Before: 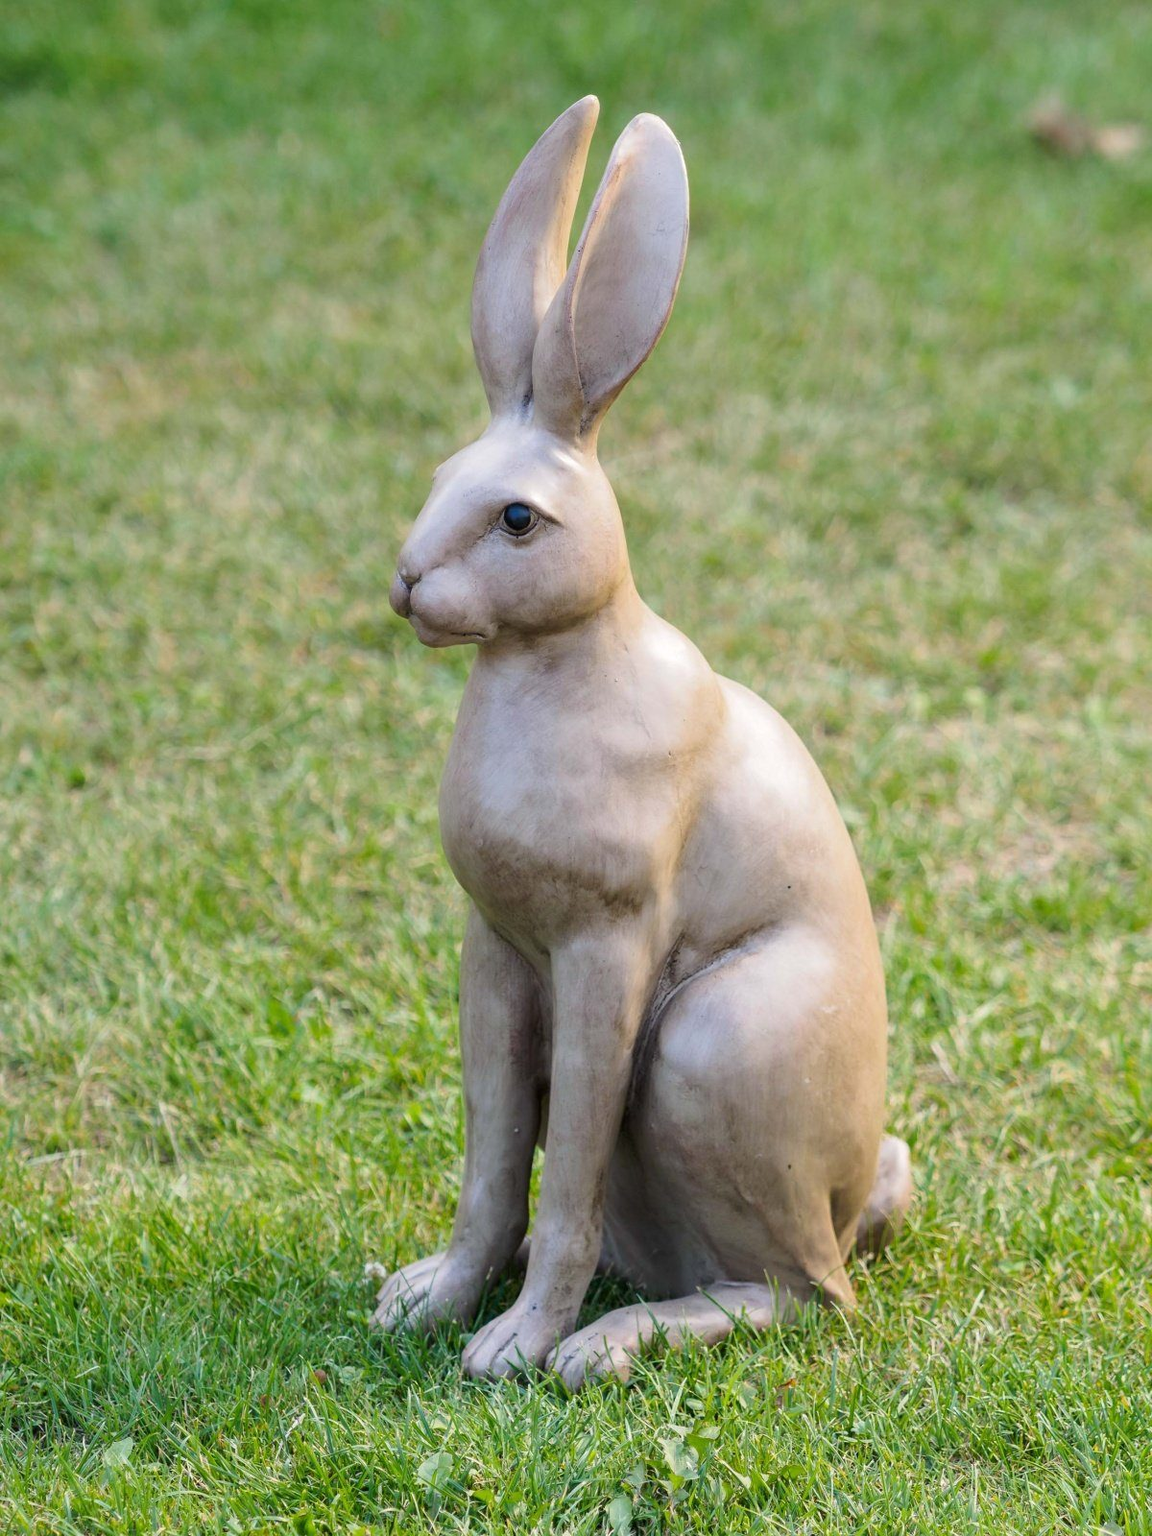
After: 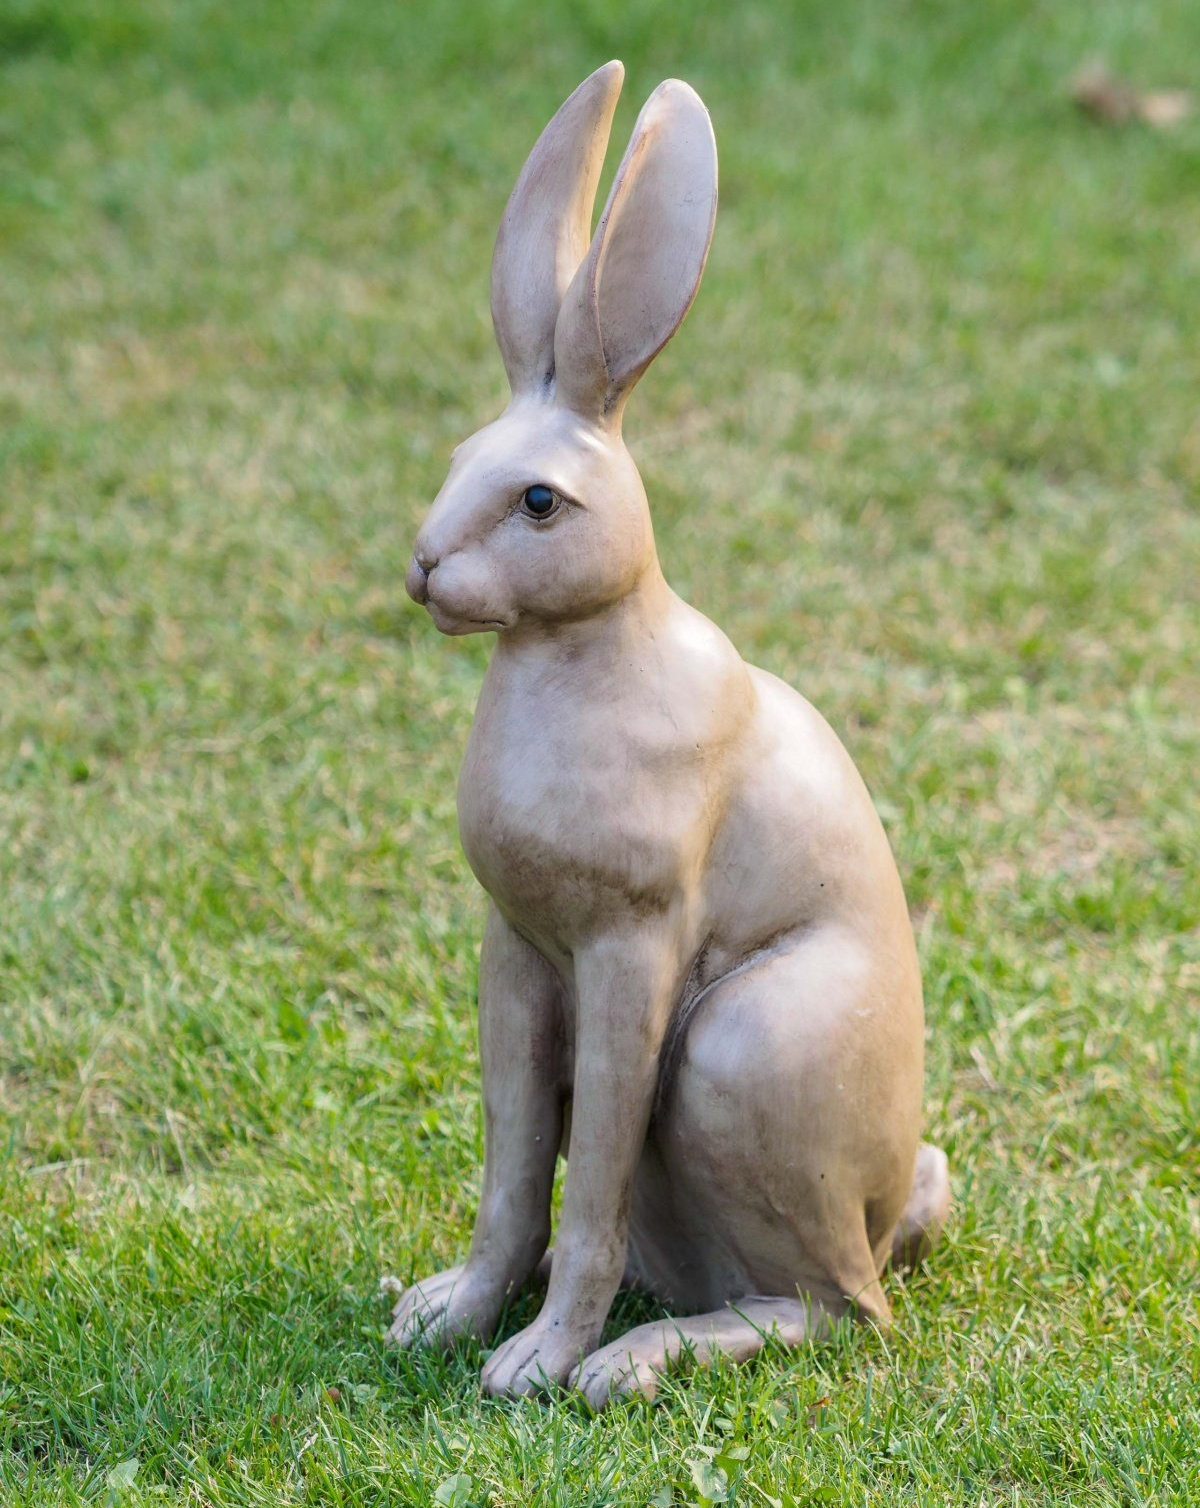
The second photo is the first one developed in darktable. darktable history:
crop and rotate: top 2.543%, bottom 3.172%
